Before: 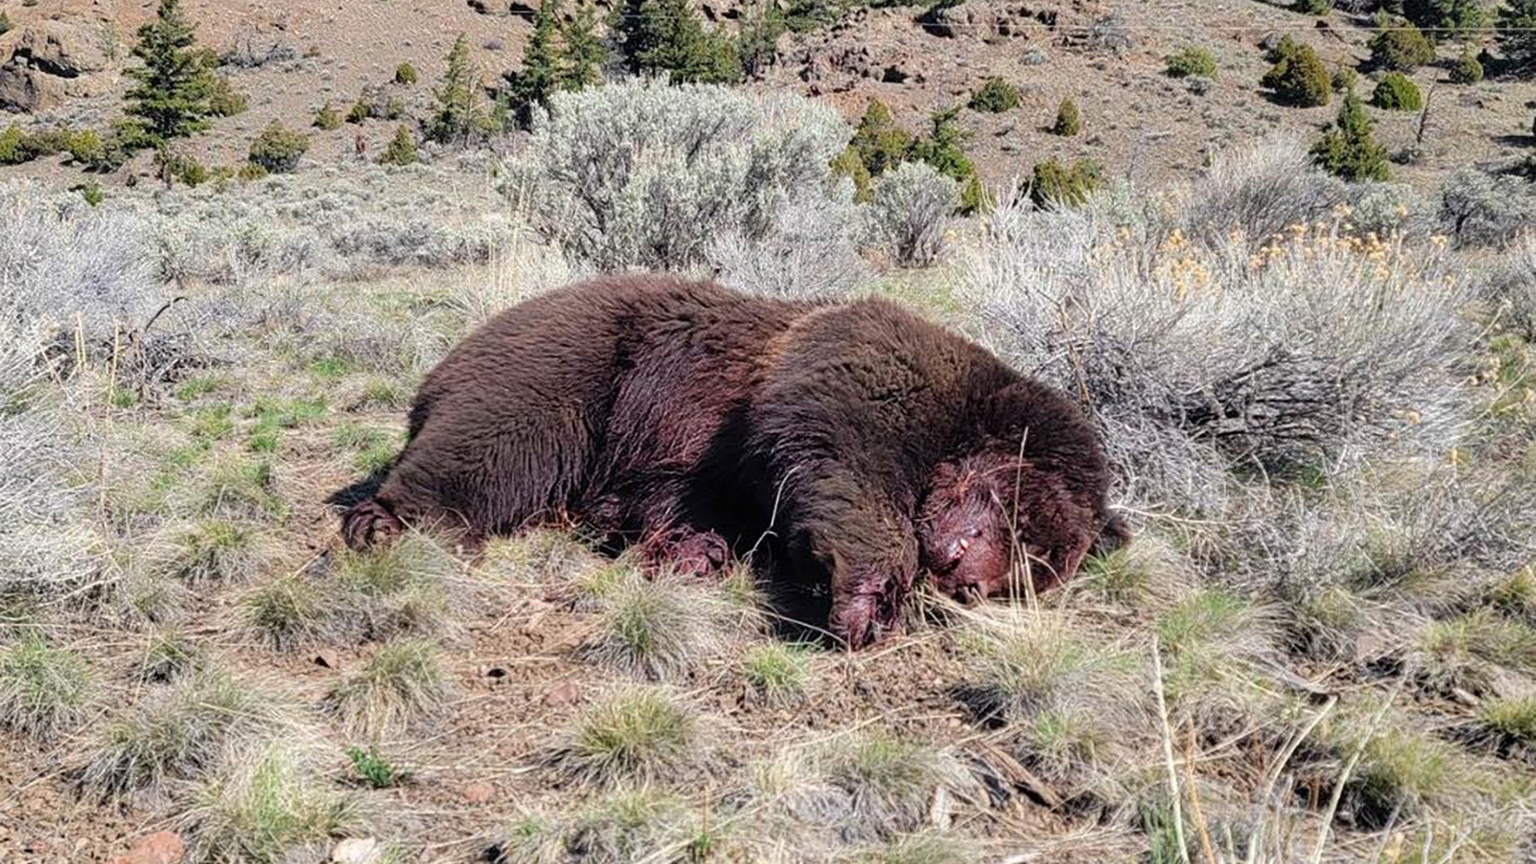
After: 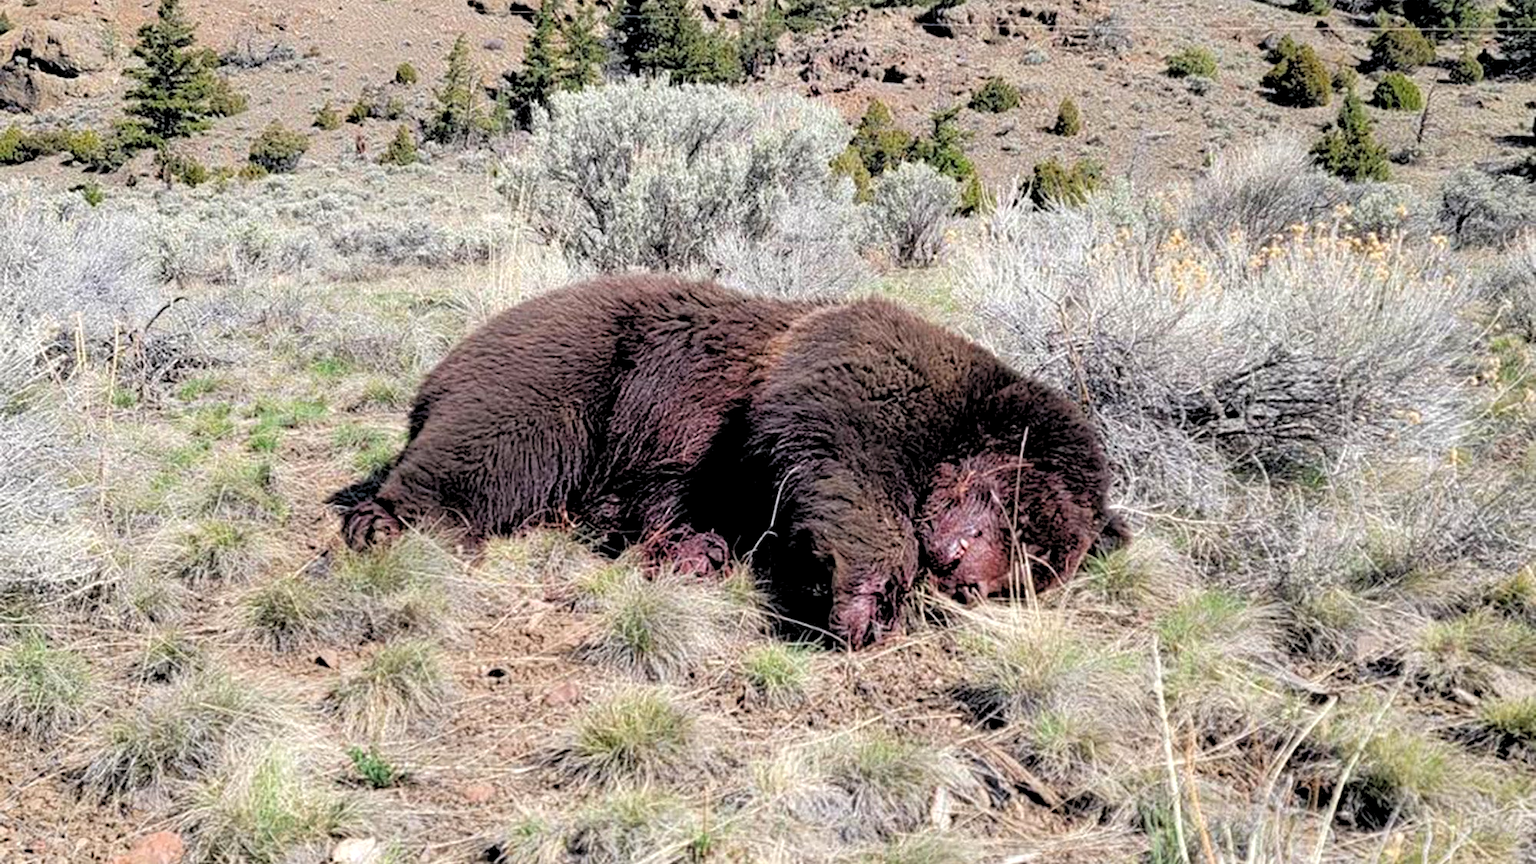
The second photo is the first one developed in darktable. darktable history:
rgb levels: levels [[0.013, 0.434, 0.89], [0, 0.5, 1], [0, 0.5, 1]]
tone equalizer: on, module defaults
